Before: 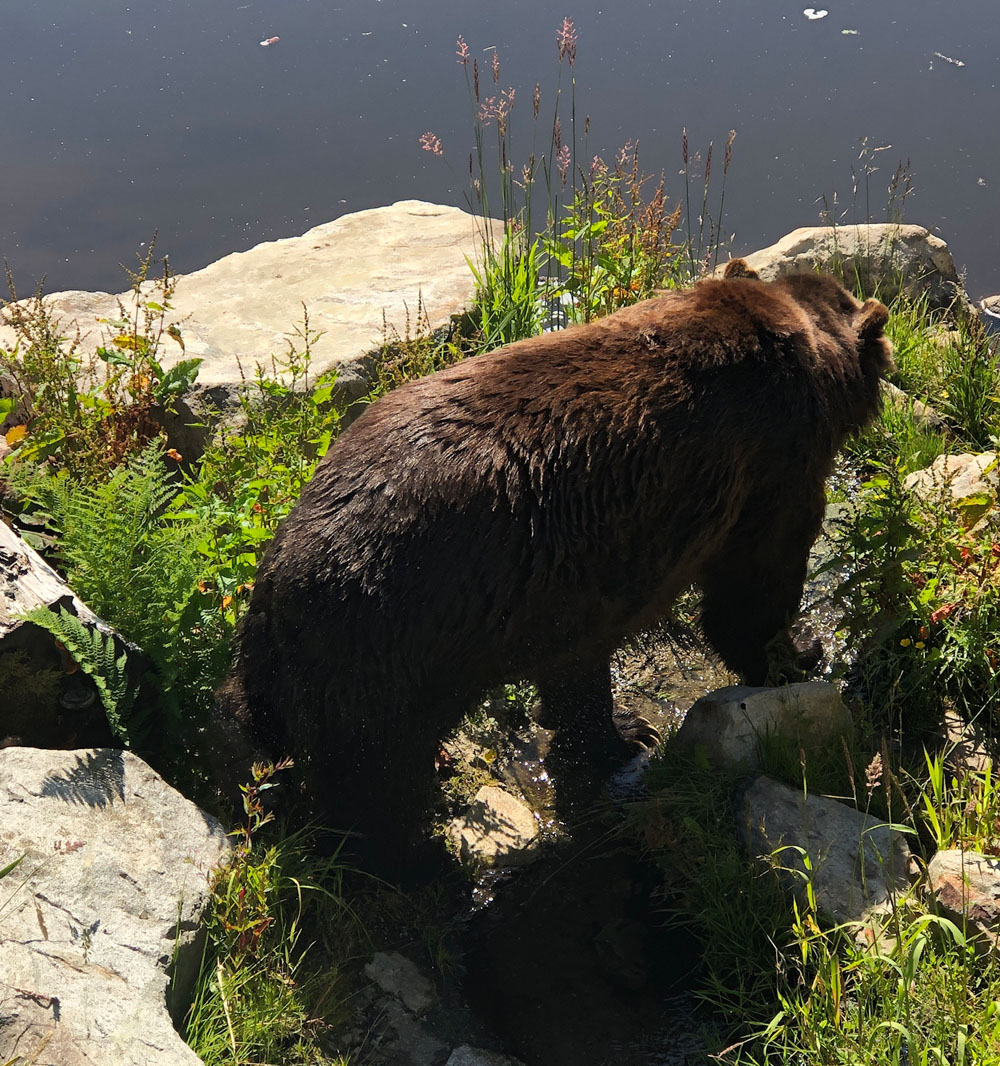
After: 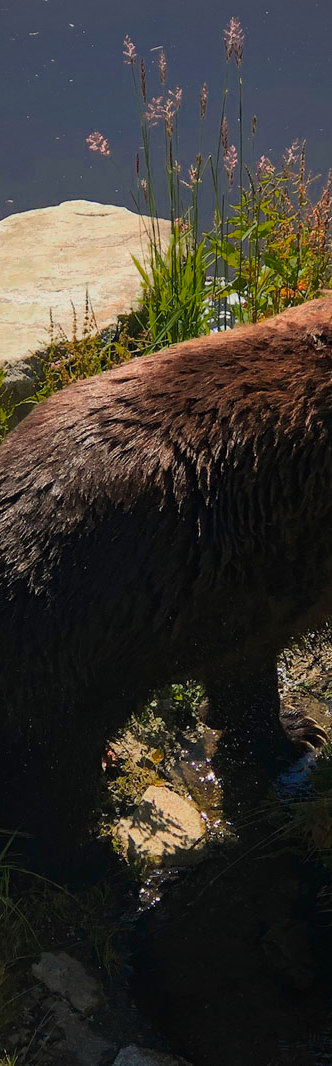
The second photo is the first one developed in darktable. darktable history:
crop: left 33.36%, right 33.36%
white balance: red 1, blue 1
exposure: exposure -0.21 EV, compensate highlight preservation false
color zones: curves: ch0 [(0, 0.553) (0.123, 0.58) (0.23, 0.419) (0.468, 0.155) (0.605, 0.132) (0.723, 0.063) (0.833, 0.172) (0.921, 0.468)]; ch1 [(0.025, 0.645) (0.229, 0.584) (0.326, 0.551) (0.537, 0.446) (0.599, 0.911) (0.708, 1) (0.805, 0.944)]; ch2 [(0.086, 0.468) (0.254, 0.464) (0.638, 0.564) (0.702, 0.592) (0.768, 0.564)]
vignetting: fall-off start 71.74%
